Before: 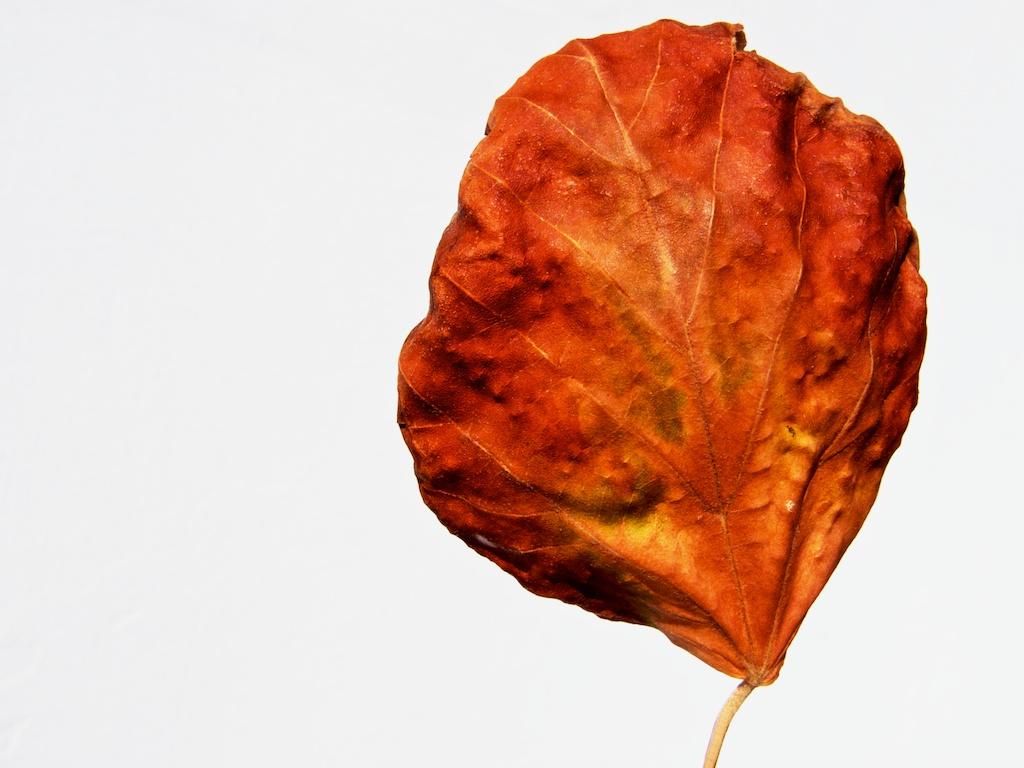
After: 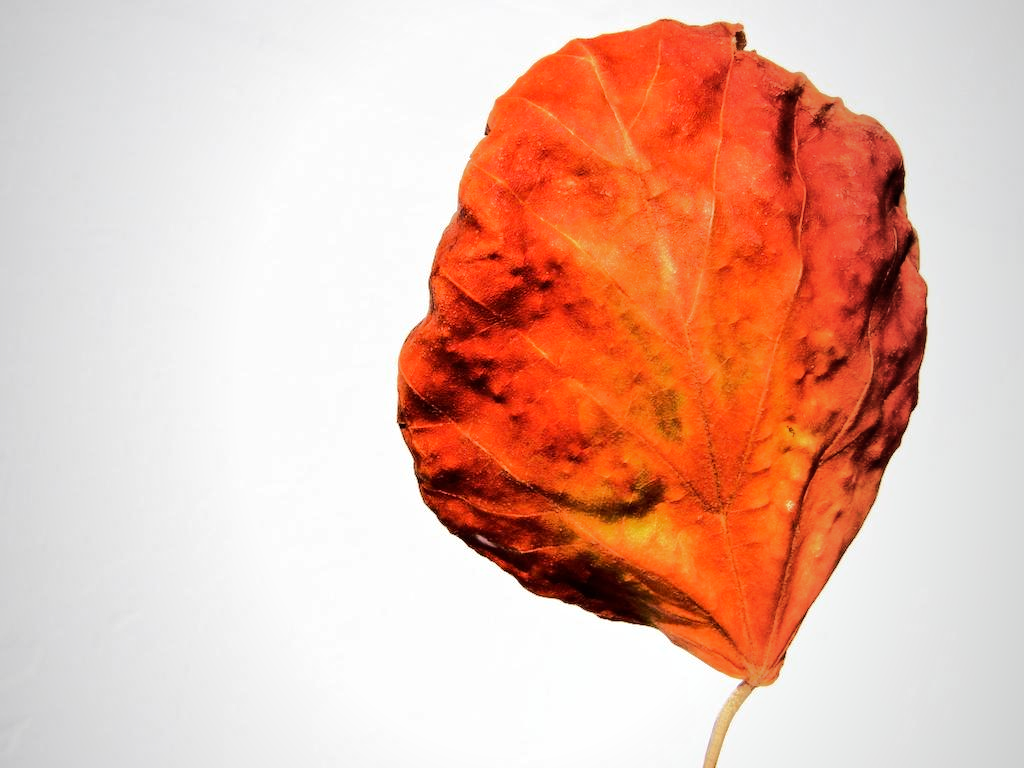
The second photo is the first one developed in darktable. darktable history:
color calibration: illuminant same as pipeline (D50), adaptation XYZ, x 0.346, y 0.358, temperature 5023.81 K
tone equalizer: -8 EV -0.533 EV, -7 EV -0.332 EV, -6 EV -0.12 EV, -5 EV 0.387 EV, -4 EV 0.989 EV, -3 EV 0.802 EV, -2 EV -0.008 EV, -1 EV 0.127 EV, +0 EV -0.014 EV, edges refinement/feathering 500, mask exposure compensation -1.57 EV, preserve details no
vignetting: fall-off start 72.61%, fall-off radius 107.91%, width/height ratio 0.735
